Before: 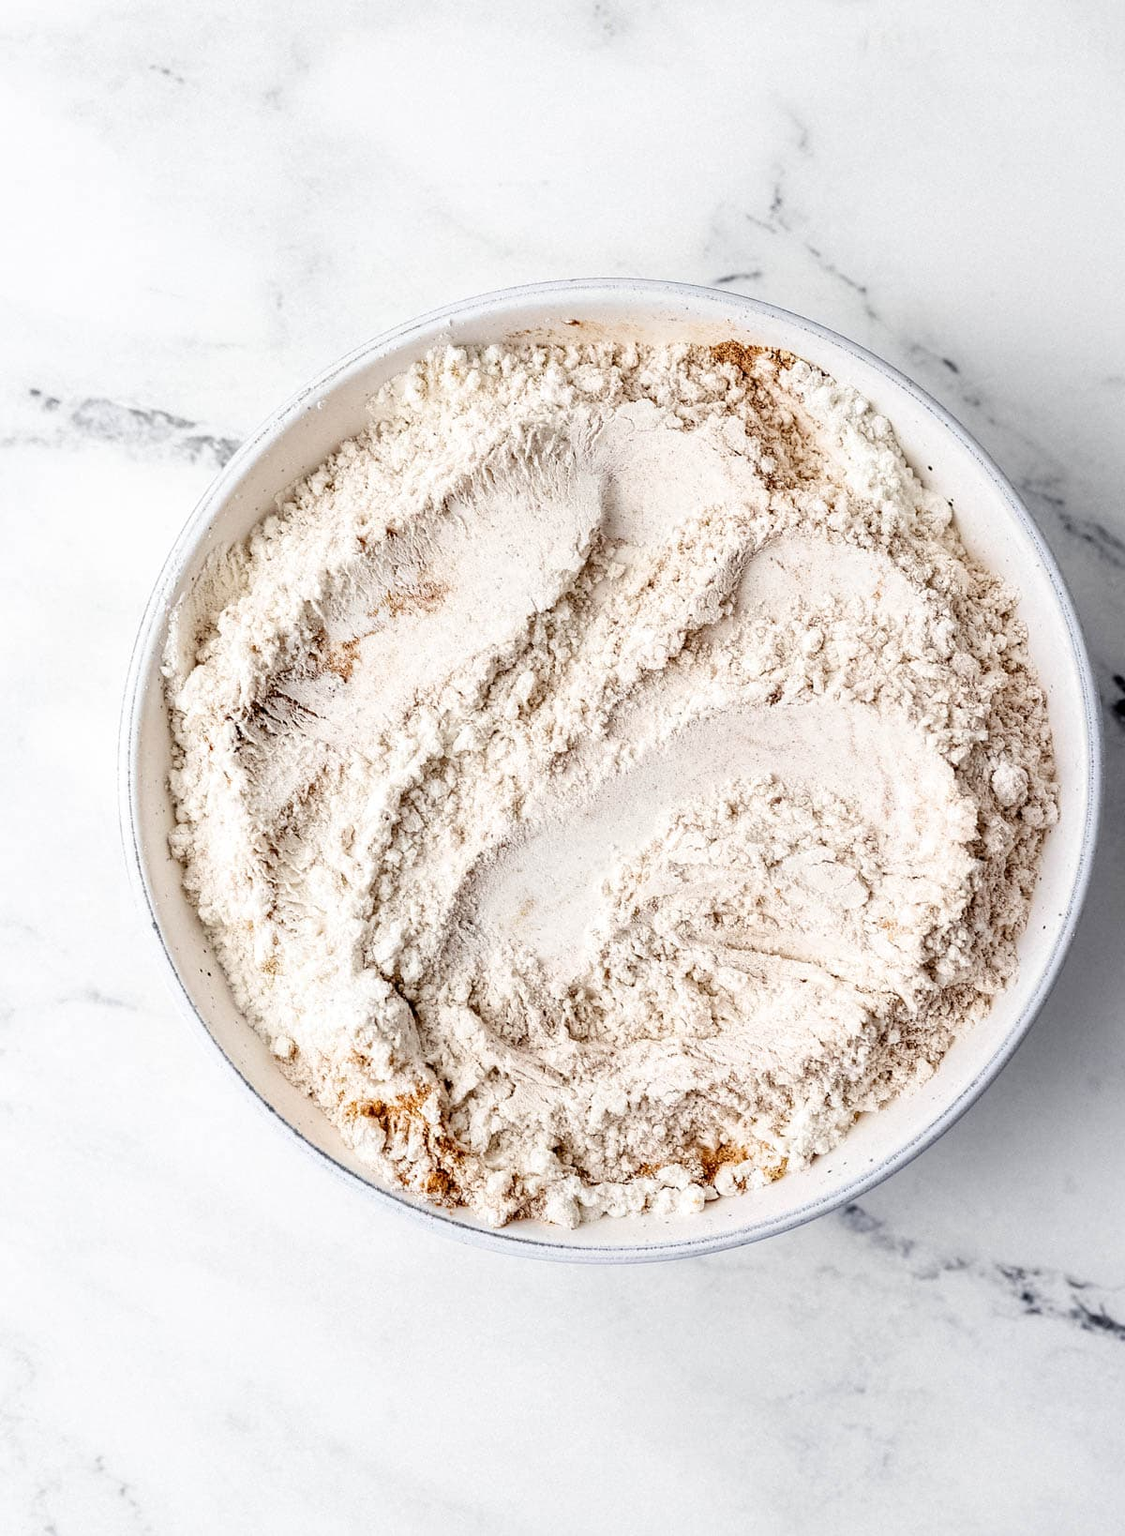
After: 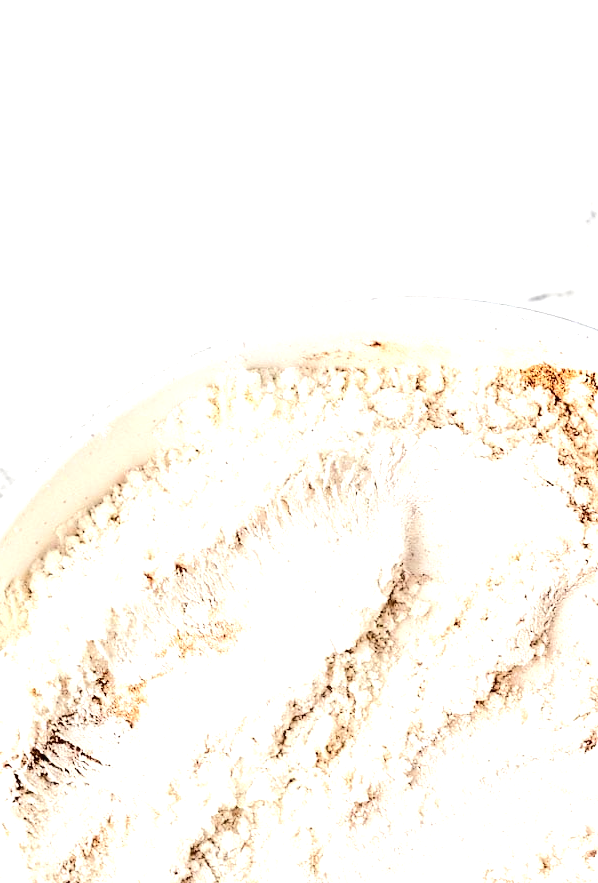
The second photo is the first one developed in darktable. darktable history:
color correction: highlights b* 3.04
tone curve: curves: ch0 [(0, 0) (0.003, 0.017) (0.011, 0.017) (0.025, 0.017) (0.044, 0.019) (0.069, 0.03) (0.1, 0.046) (0.136, 0.066) (0.177, 0.104) (0.224, 0.151) (0.277, 0.231) (0.335, 0.321) (0.399, 0.454) (0.468, 0.567) (0.543, 0.674) (0.623, 0.763) (0.709, 0.82) (0.801, 0.872) (0.898, 0.934) (1, 1)], color space Lab, independent channels, preserve colors none
crop: left 19.803%, right 30.298%, bottom 46.036%
exposure: exposure 1 EV, compensate highlight preservation false
